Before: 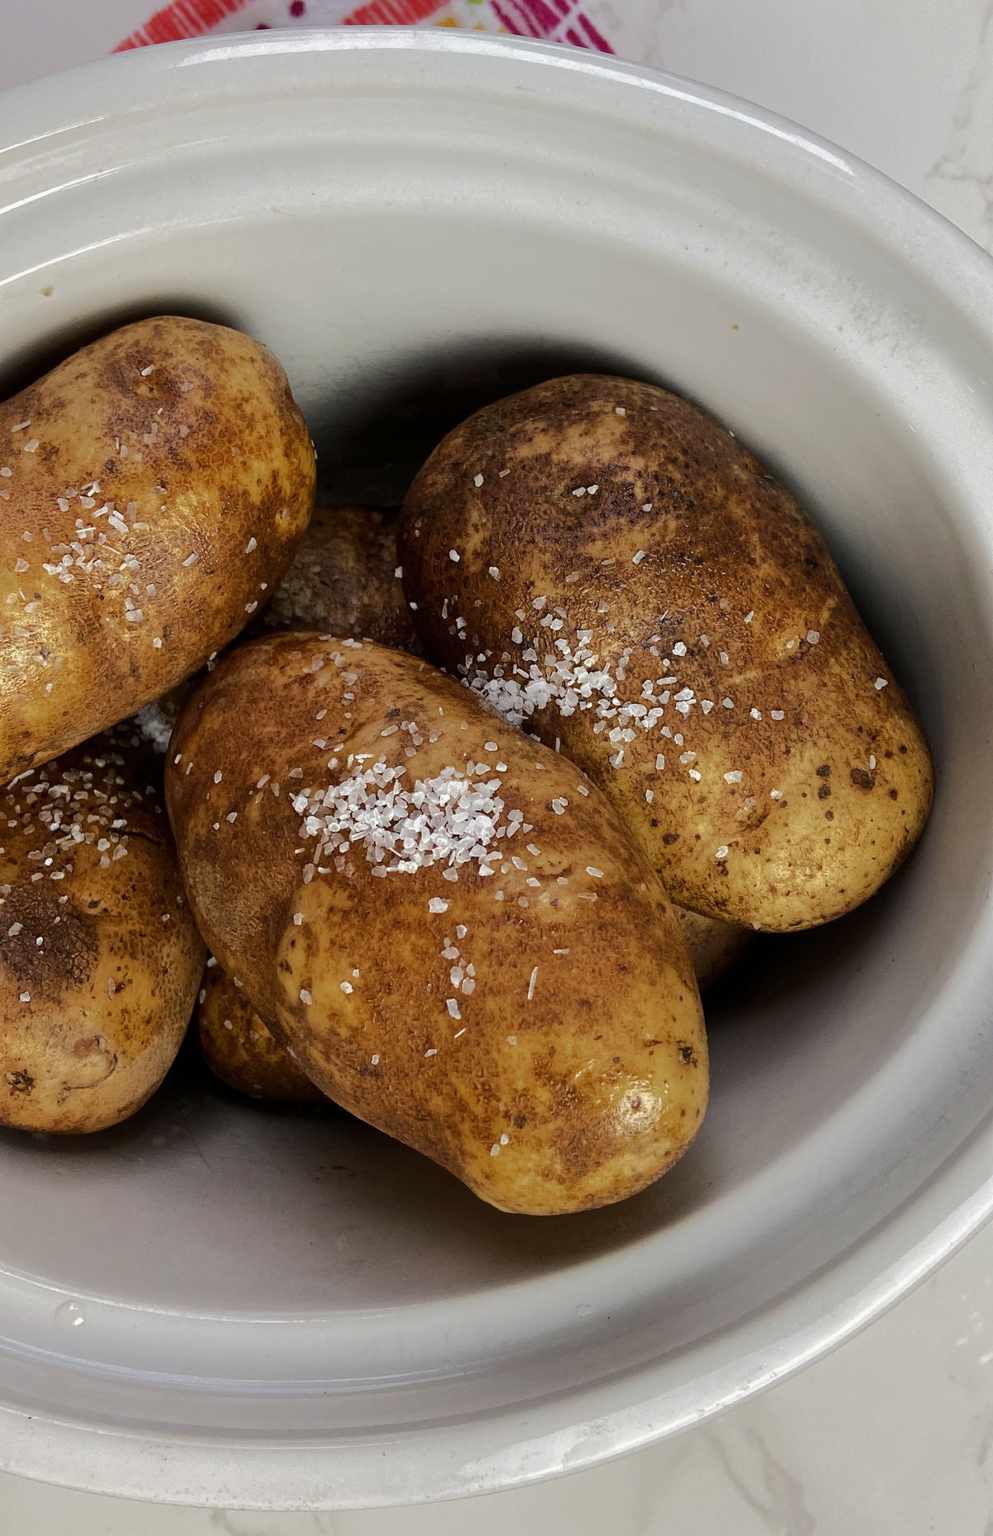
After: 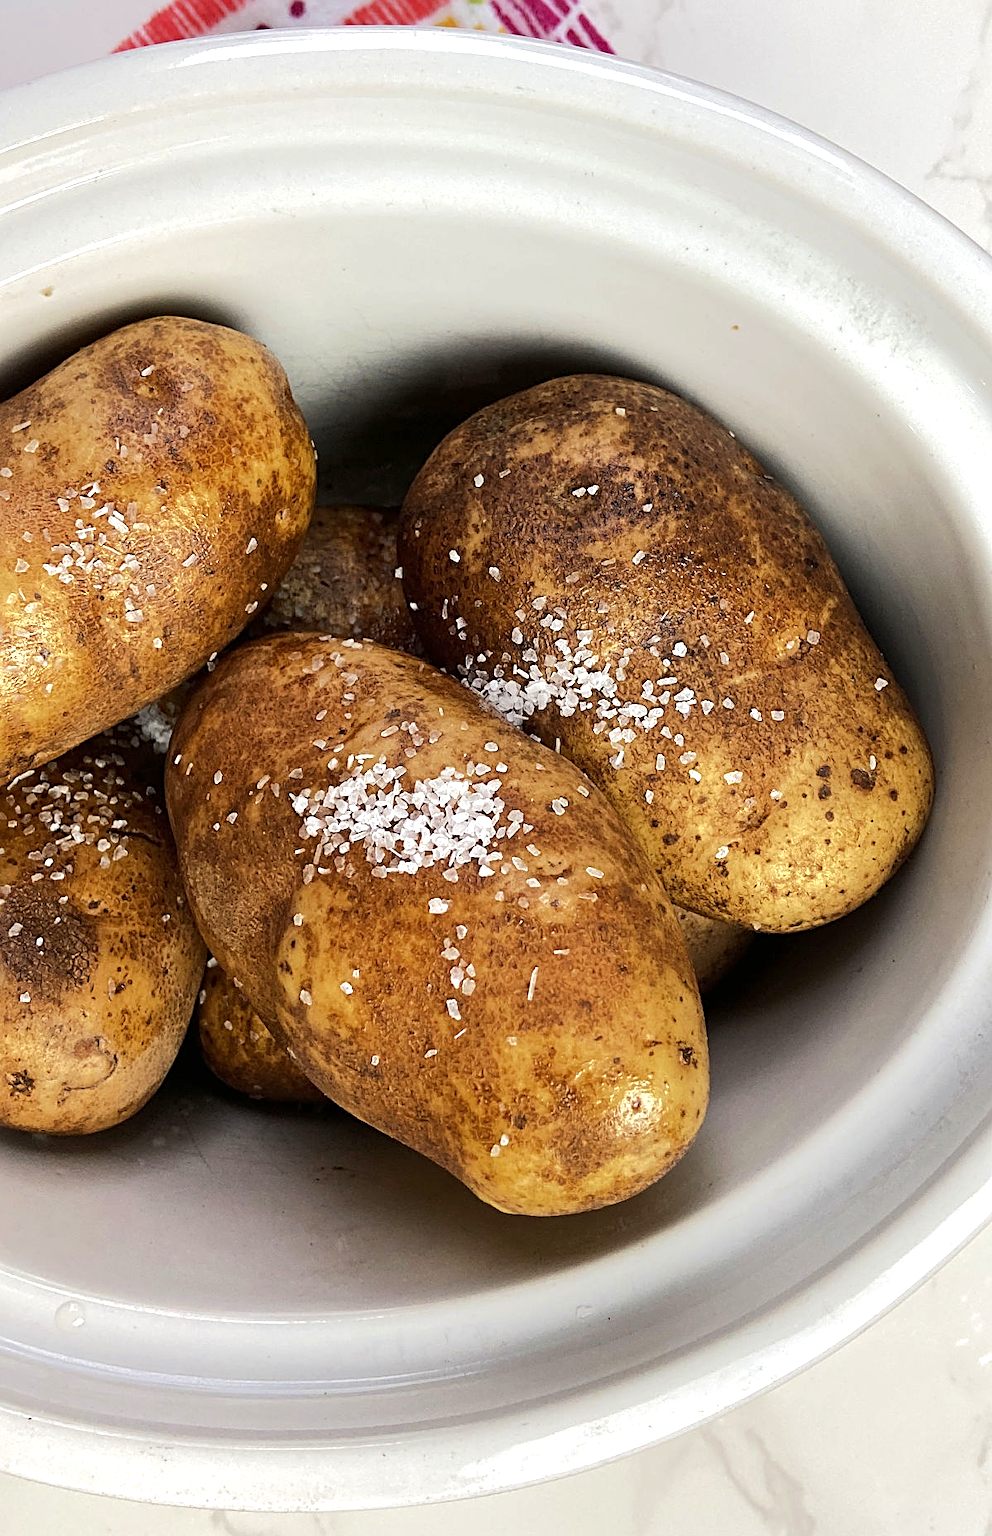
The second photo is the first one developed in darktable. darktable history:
exposure: exposure 0.74 EV, compensate highlight preservation false
sharpen: radius 2.767
